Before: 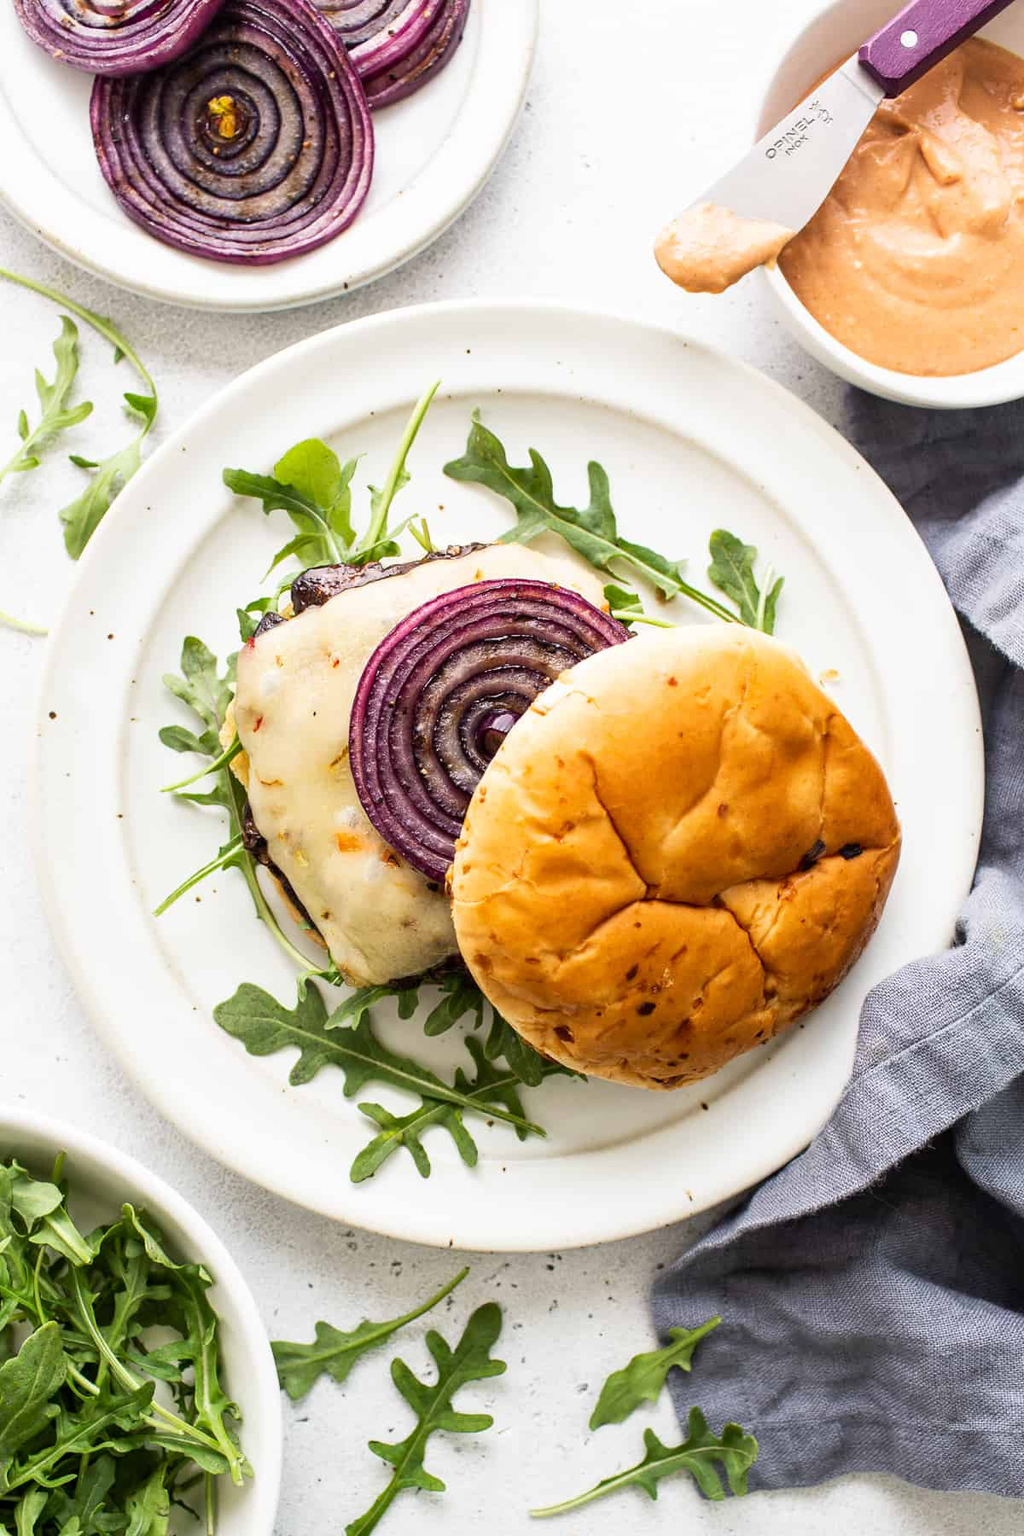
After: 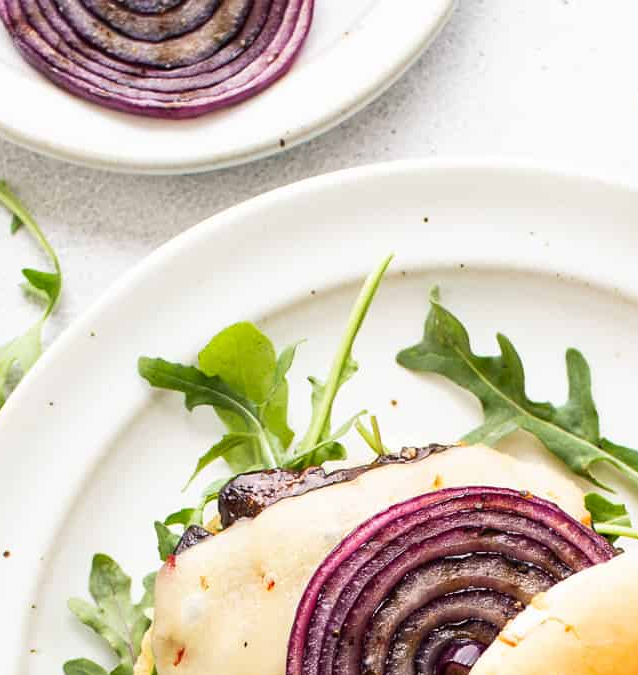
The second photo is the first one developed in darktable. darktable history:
crop: left 10.294%, top 10.722%, right 36.528%, bottom 51.75%
